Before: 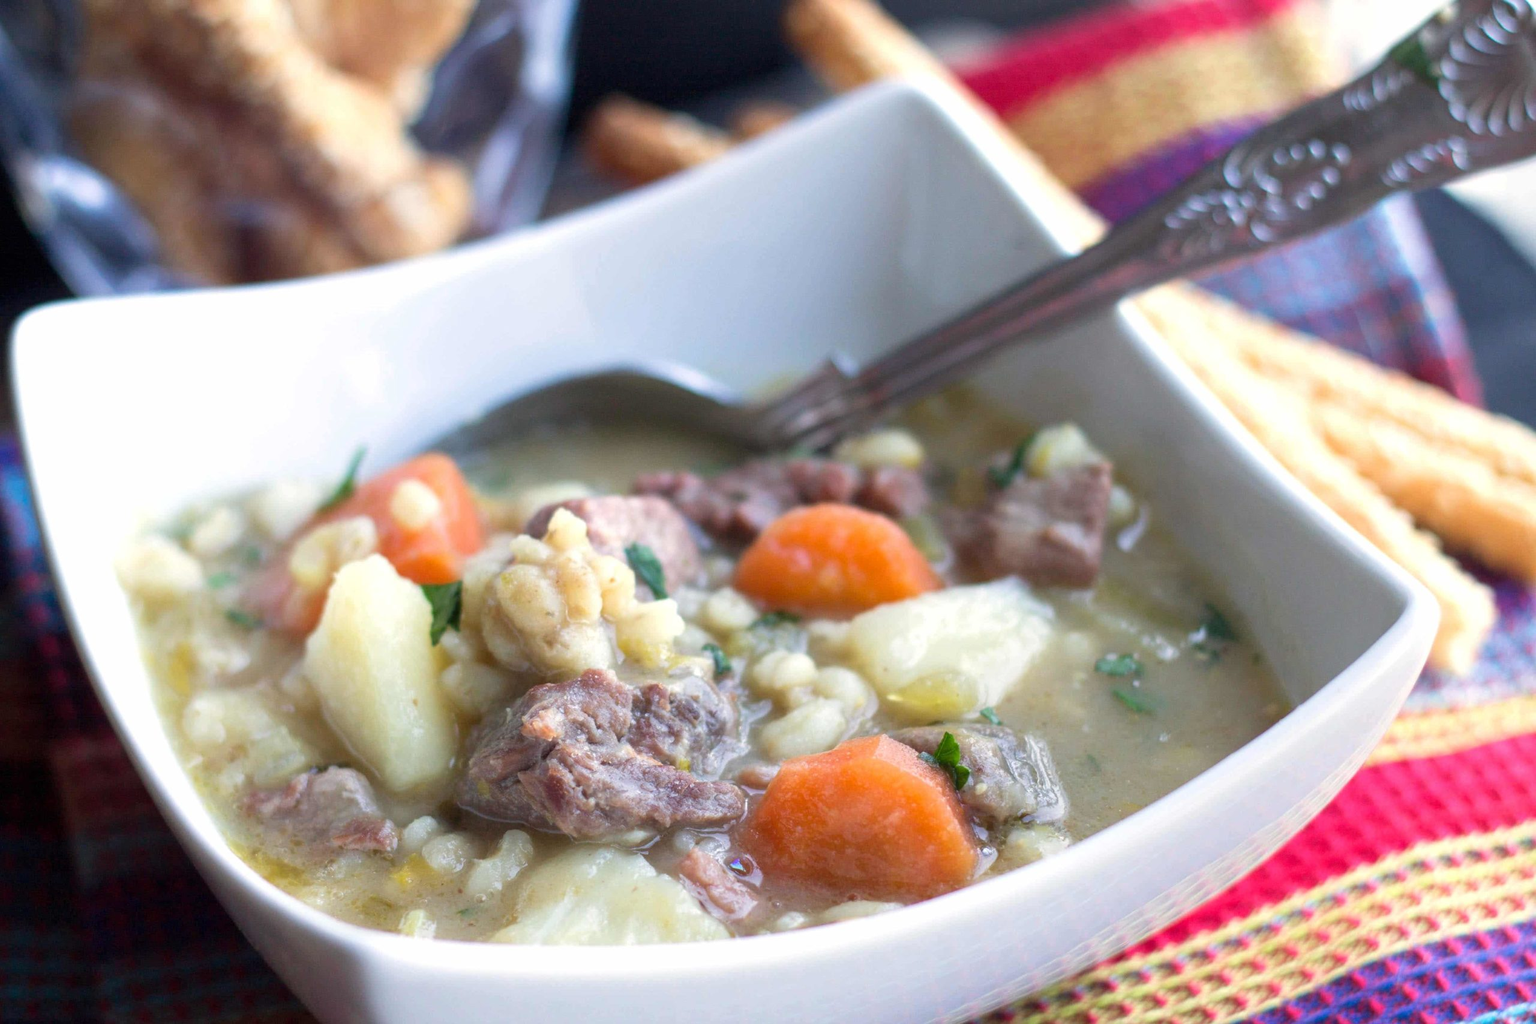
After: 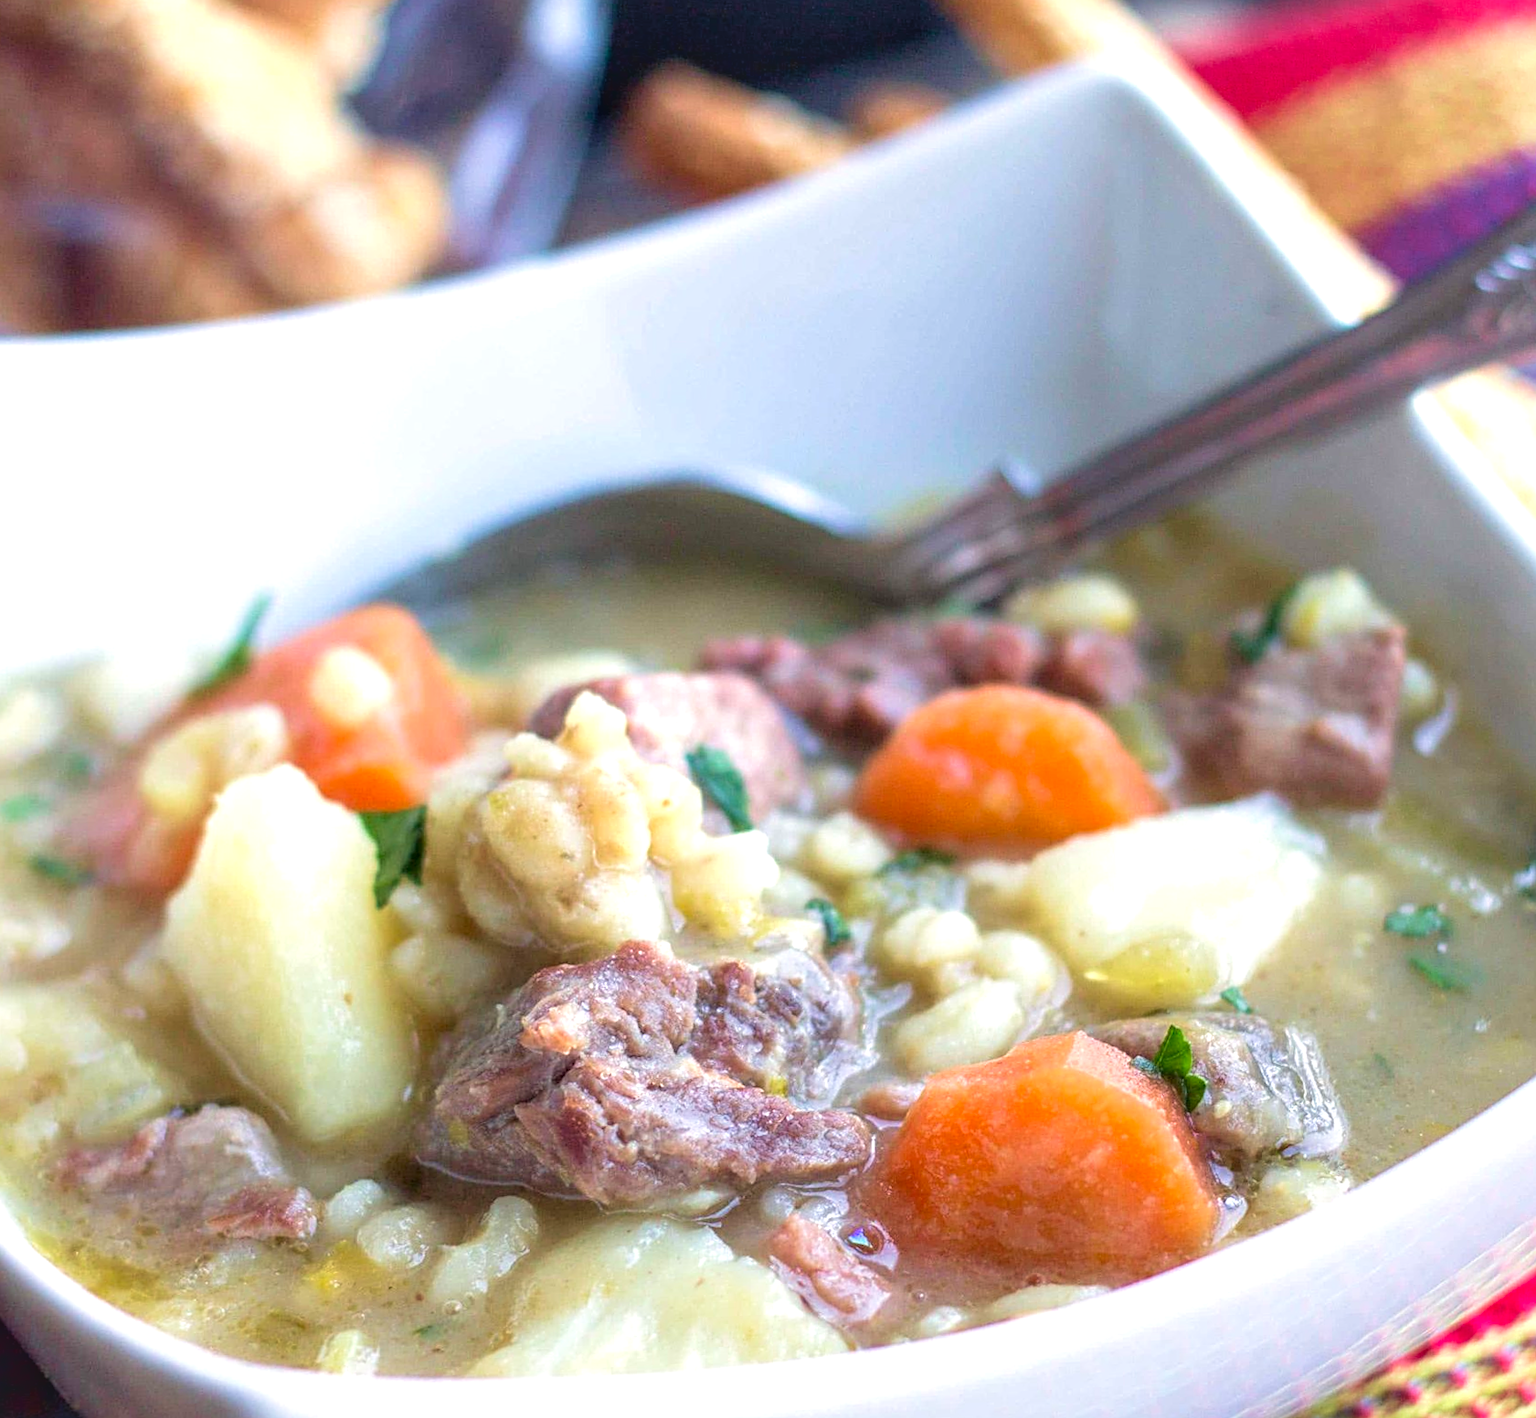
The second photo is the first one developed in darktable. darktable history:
exposure: black level correction 0.003, exposure 0.383 EV, compensate highlight preservation false
crop and rotate: left 15.055%, right 18.278%
local contrast: detail 130%
velvia: on, module defaults
sharpen: on, module defaults
contrast brightness saturation: contrast -0.1, brightness 0.05, saturation 0.08
rotate and perspective: rotation -0.013°, lens shift (vertical) -0.027, lens shift (horizontal) 0.178, crop left 0.016, crop right 0.989, crop top 0.082, crop bottom 0.918
